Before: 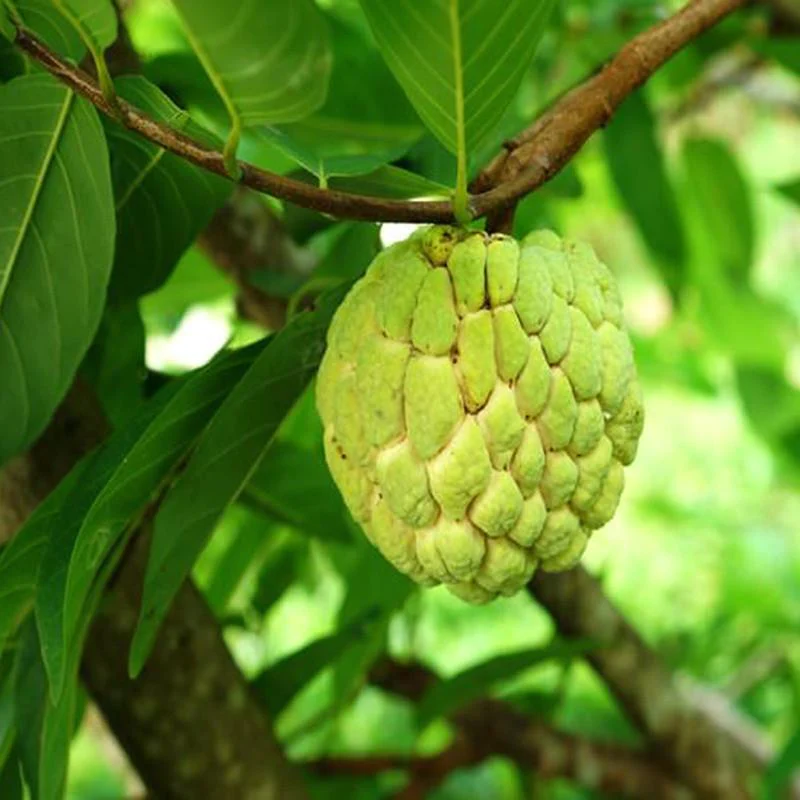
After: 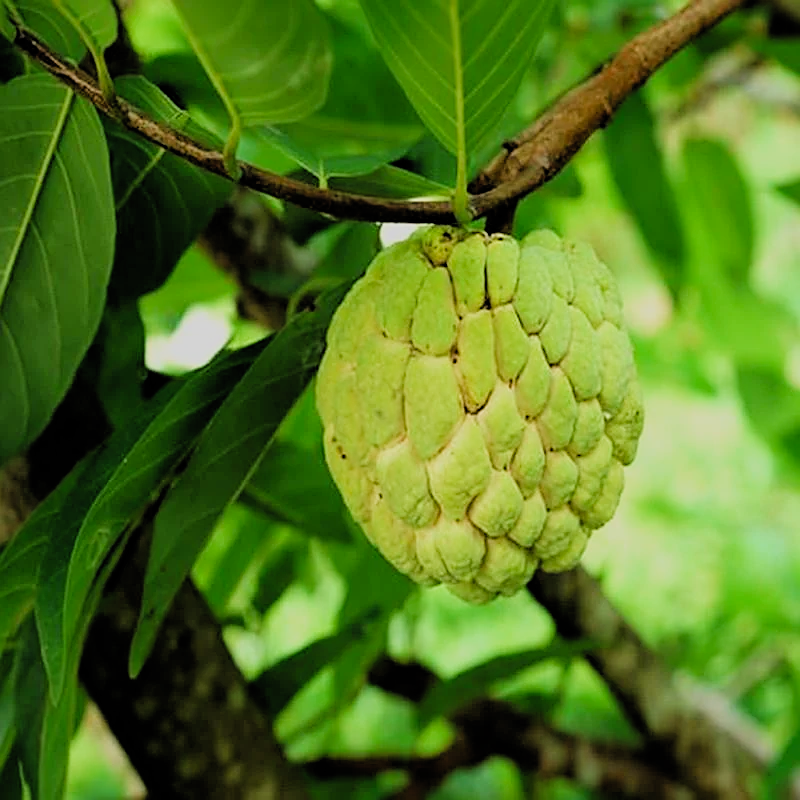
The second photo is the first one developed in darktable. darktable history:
filmic rgb: black relative exposure -4.58 EV, white relative exposure 4.8 EV, threshold 3 EV, hardness 2.36, latitude 36.07%, contrast 1.048, highlights saturation mix 1.32%, shadows ↔ highlights balance 1.25%, color science v4 (2020), enable highlight reconstruction true
sharpen: on, module defaults
